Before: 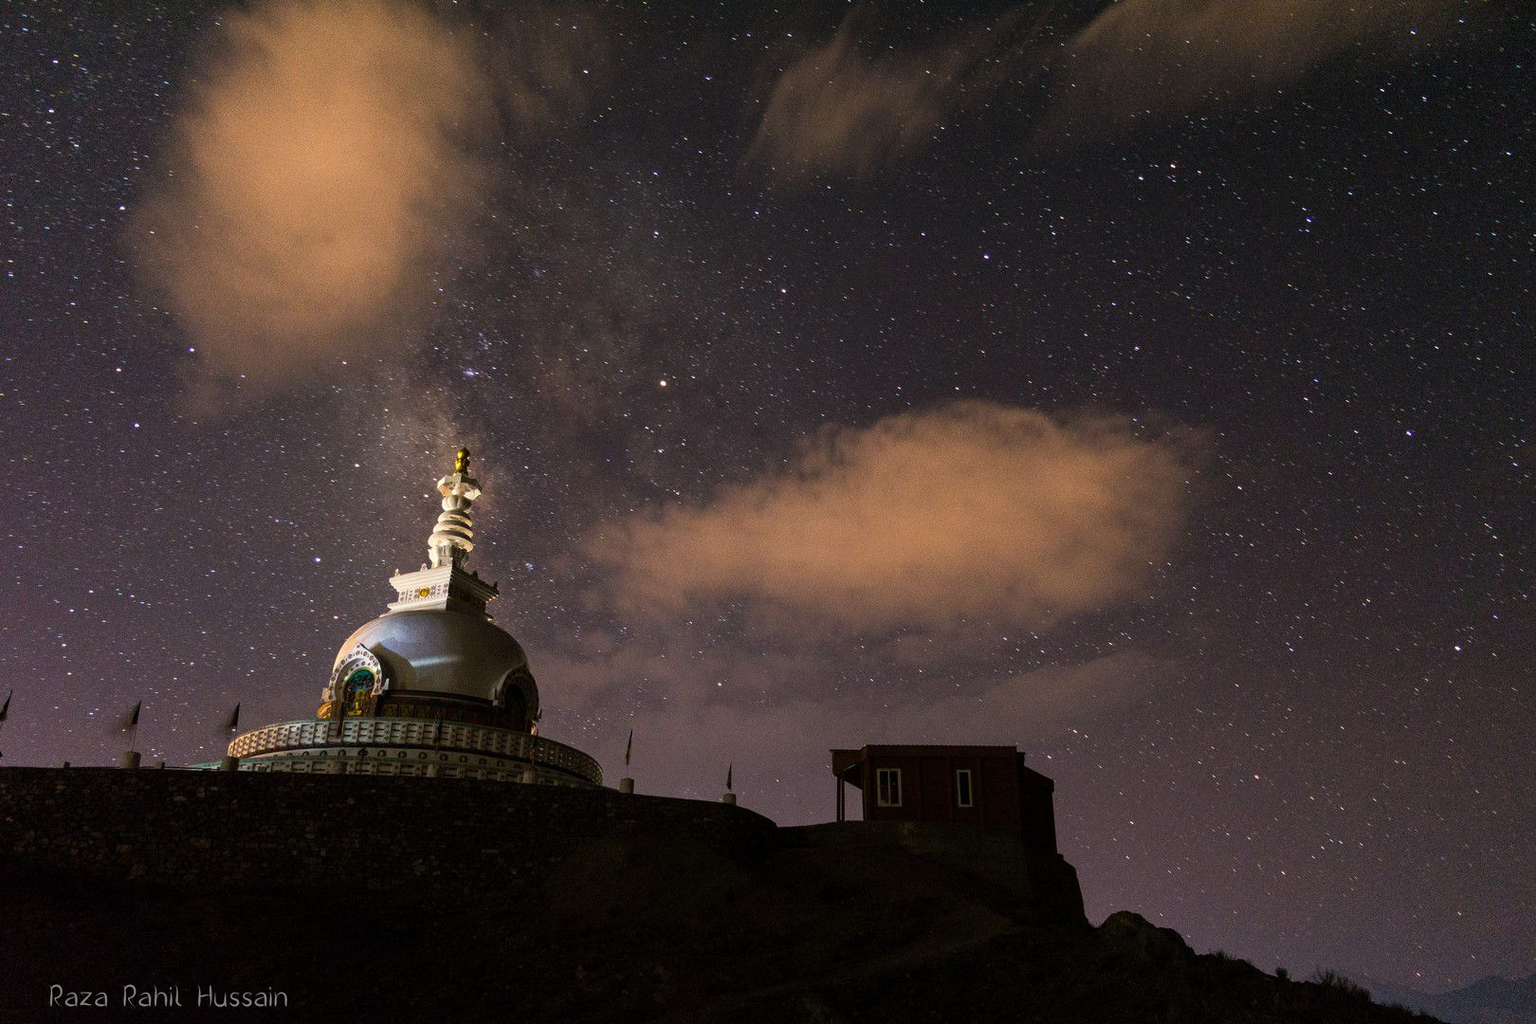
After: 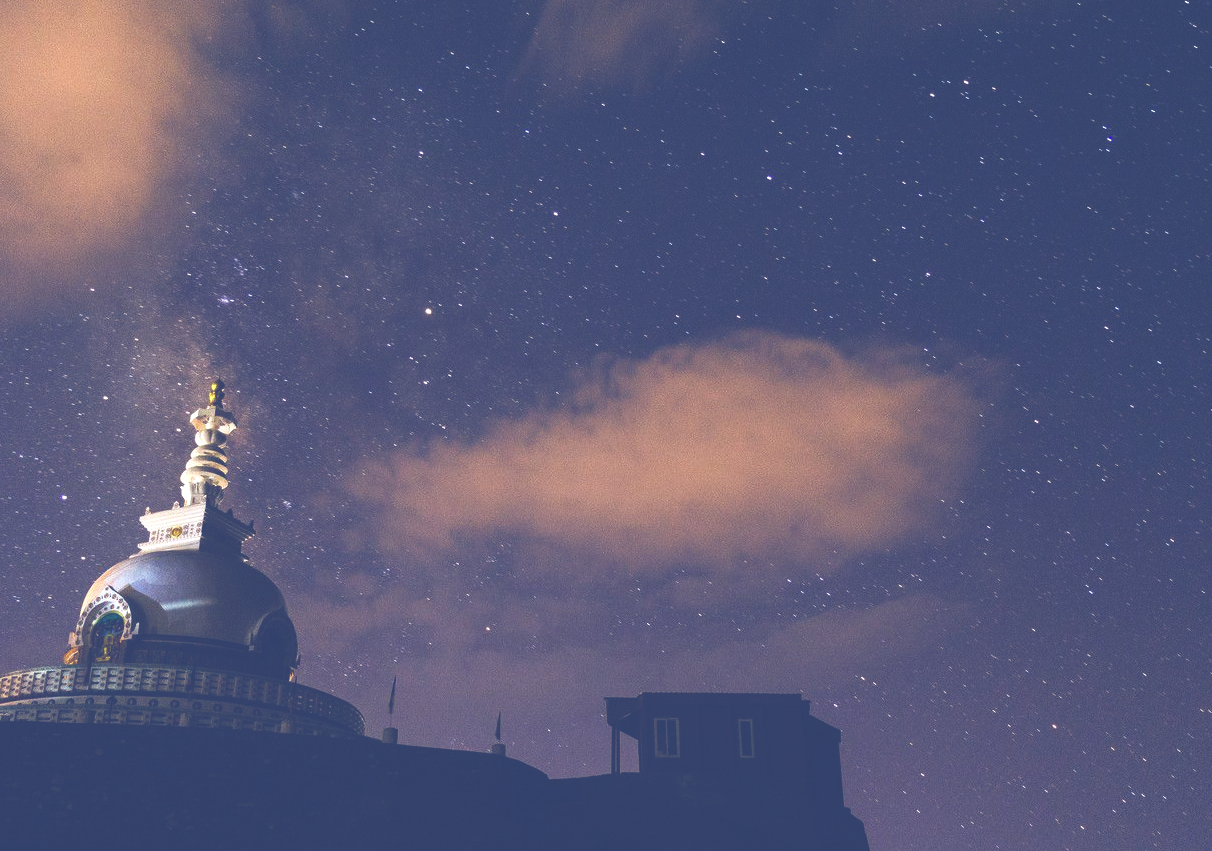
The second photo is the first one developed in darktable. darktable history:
crop: left 16.768%, top 8.653%, right 8.362%, bottom 12.485%
levels: levels [0.016, 0.492, 0.969]
exposure: black level correction -0.087, compensate highlight preservation false
color balance rgb: shadows lift › luminance -41.13%, shadows lift › chroma 14.13%, shadows lift › hue 260°, power › luminance -3.76%, power › chroma 0.56%, power › hue 40.37°, highlights gain › luminance 16.81%, highlights gain › chroma 2.94%, highlights gain › hue 260°, global offset › luminance -0.29%, global offset › chroma 0.31%, global offset › hue 260°, perceptual saturation grading › global saturation 20%, perceptual saturation grading › highlights -13.92%, perceptual saturation grading › shadows 50%
